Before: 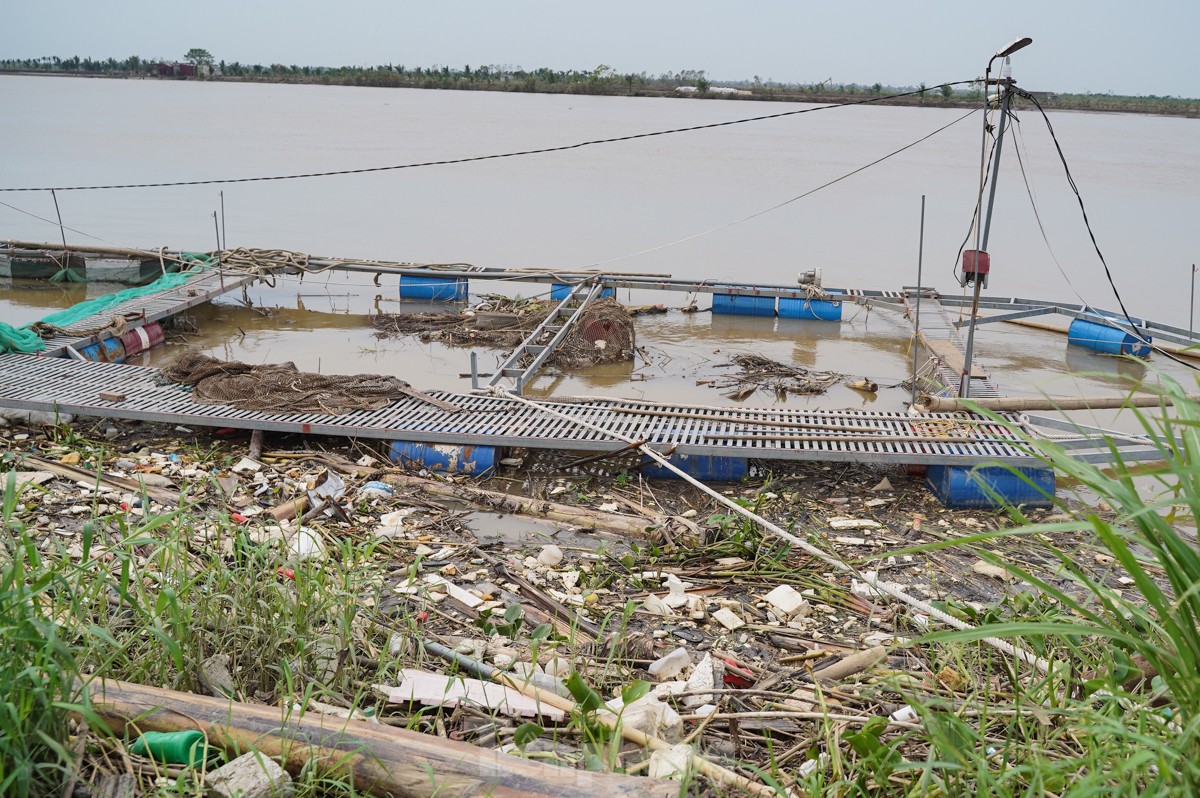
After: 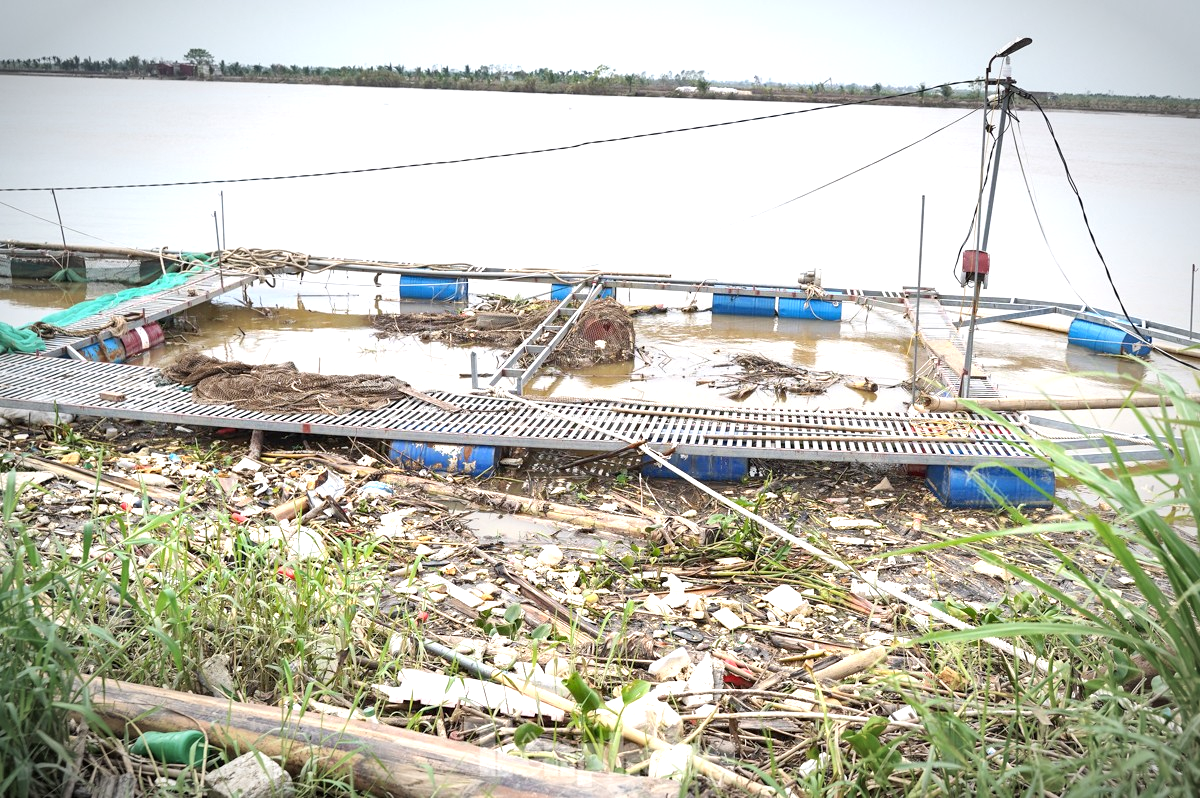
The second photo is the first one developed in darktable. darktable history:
exposure: black level correction 0.001, exposure 1.05 EV, compensate exposure bias true, compensate highlight preservation false
contrast brightness saturation: contrast 0.05
vignetting: automatic ratio true
